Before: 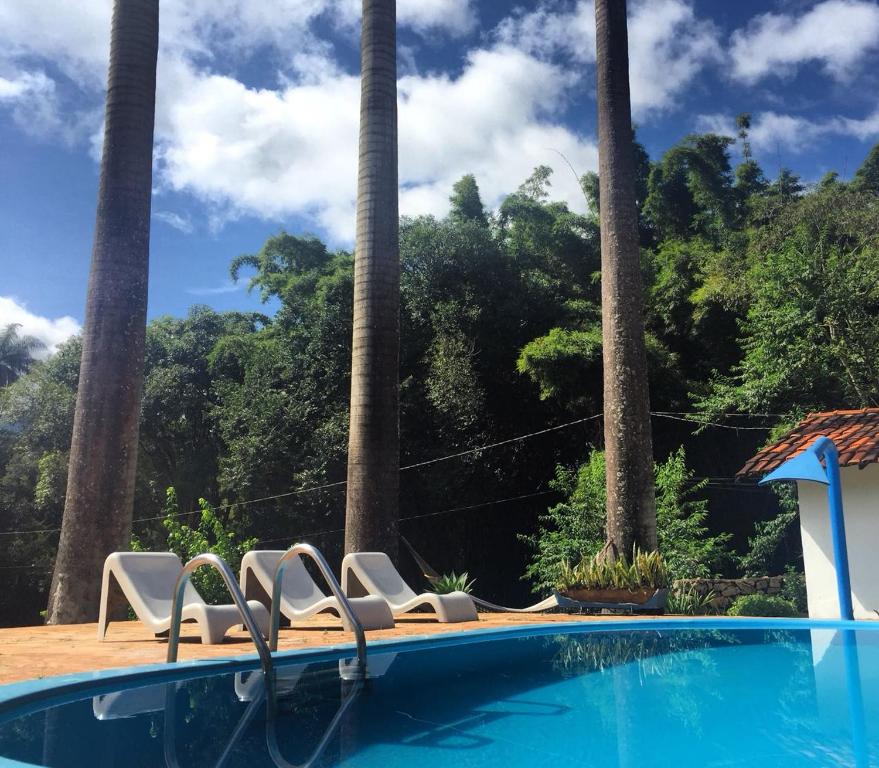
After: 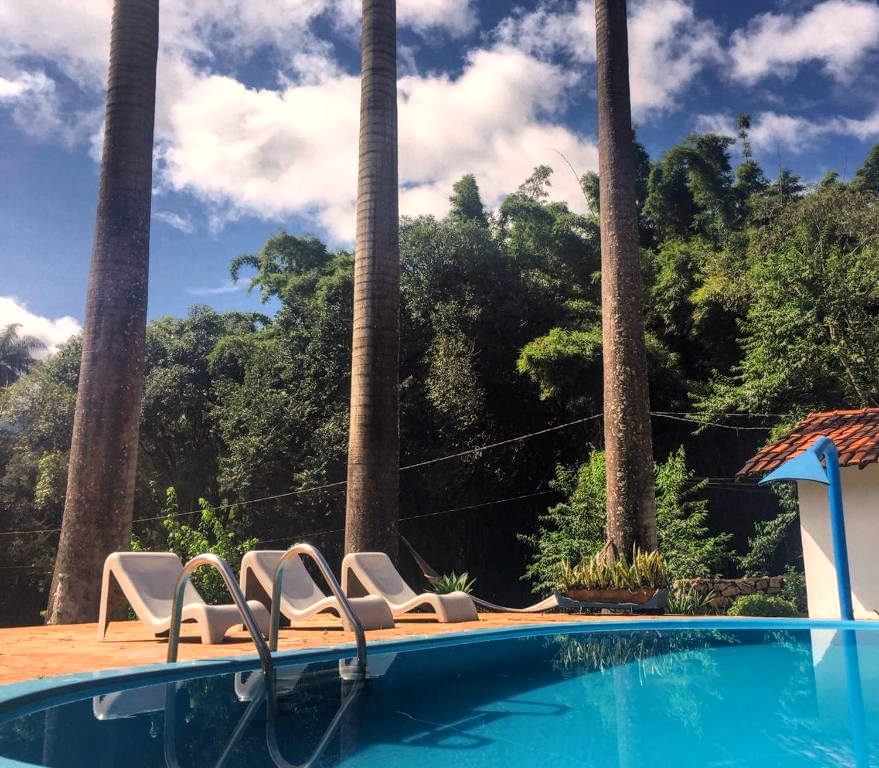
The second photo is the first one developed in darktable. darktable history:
white balance: red 1.127, blue 0.943
local contrast: on, module defaults
